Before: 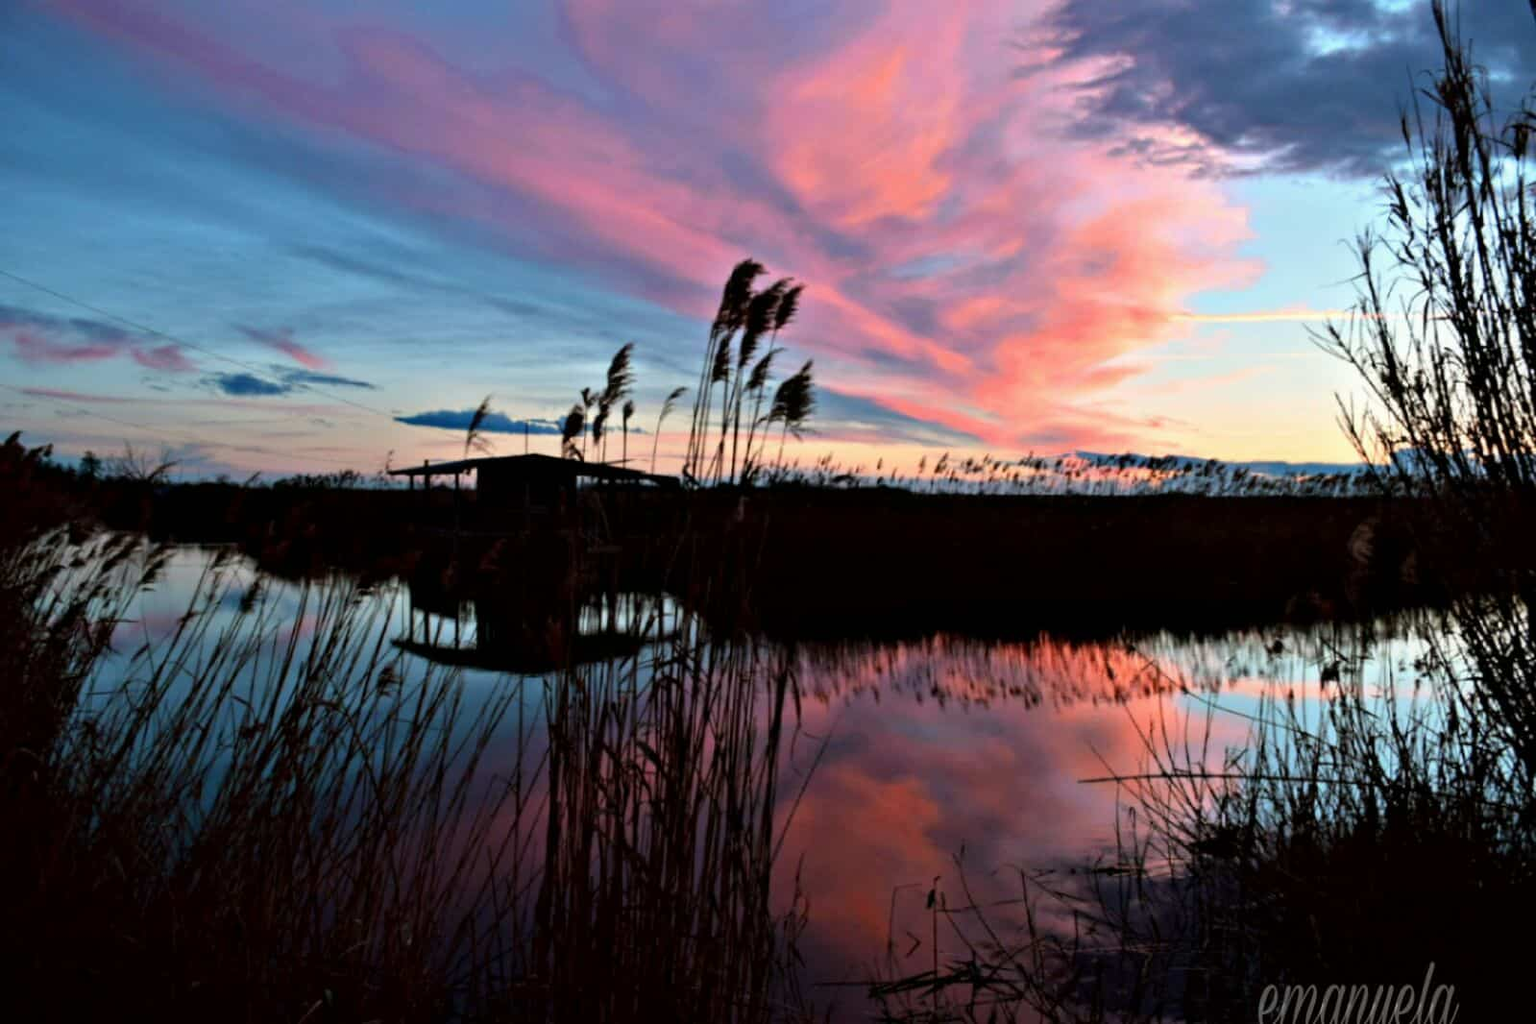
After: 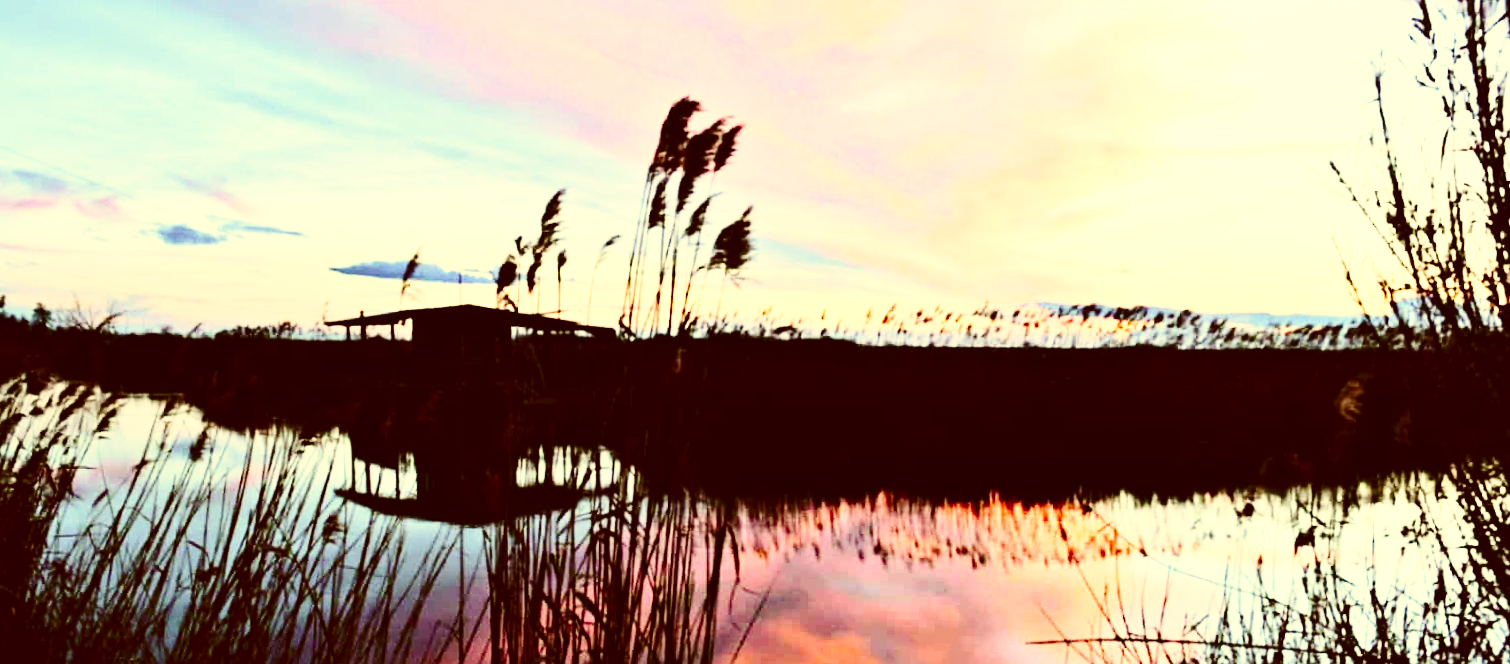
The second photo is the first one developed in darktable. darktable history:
exposure: black level correction 0, exposure 1.198 EV, compensate exposure bias true, compensate highlight preservation false
sharpen: amount 0.2
crop: top 16.727%, bottom 16.727%
color correction: highlights a* 1.12, highlights b* 24.26, shadows a* 15.58, shadows b* 24.26
base curve: curves: ch0 [(0, 0) (0.028, 0.03) (0.121, 0.232) (0.46, 0.748) (0.859, 0.968) (1, 1)], preserve colors none
contrast brightness saturation: contrast 0.24, brightness 0.09
white balance: red 0.925, blue 1.046
rotate and perspective: rotation 0.062°, lens shift (vertical) 0.115, lens shift (horizontal) -0.133, crop left 0.047, crop right 0.94, crop top 0.061, crop bottom 0.94
